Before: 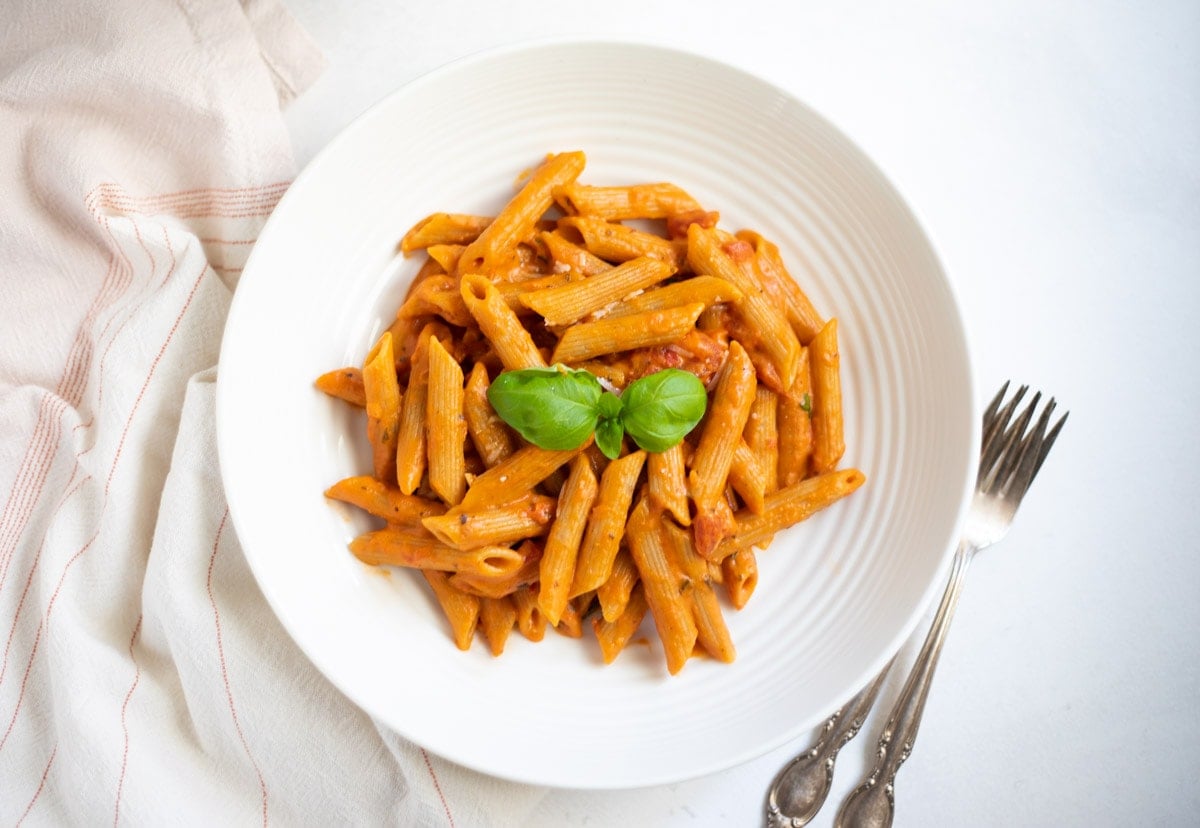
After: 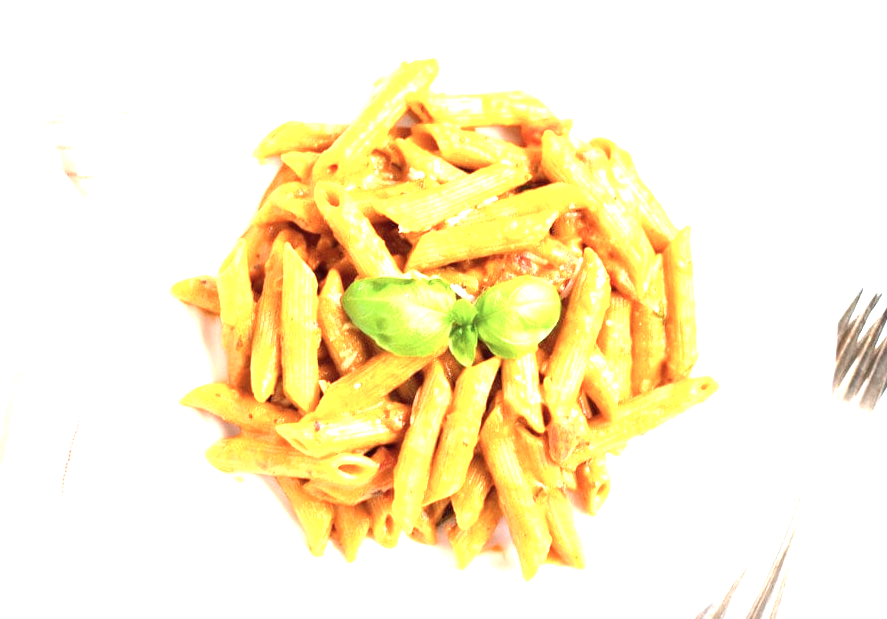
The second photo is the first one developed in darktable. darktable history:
crop and rotate: left 12.23%, top 11.35%, right 13.81%, bottom 13.839%
contrast brightness saturation: saturation -0.159
exposure: exposure 1.997 EV, compensate exposure bias true, compensate highlight preservation false
